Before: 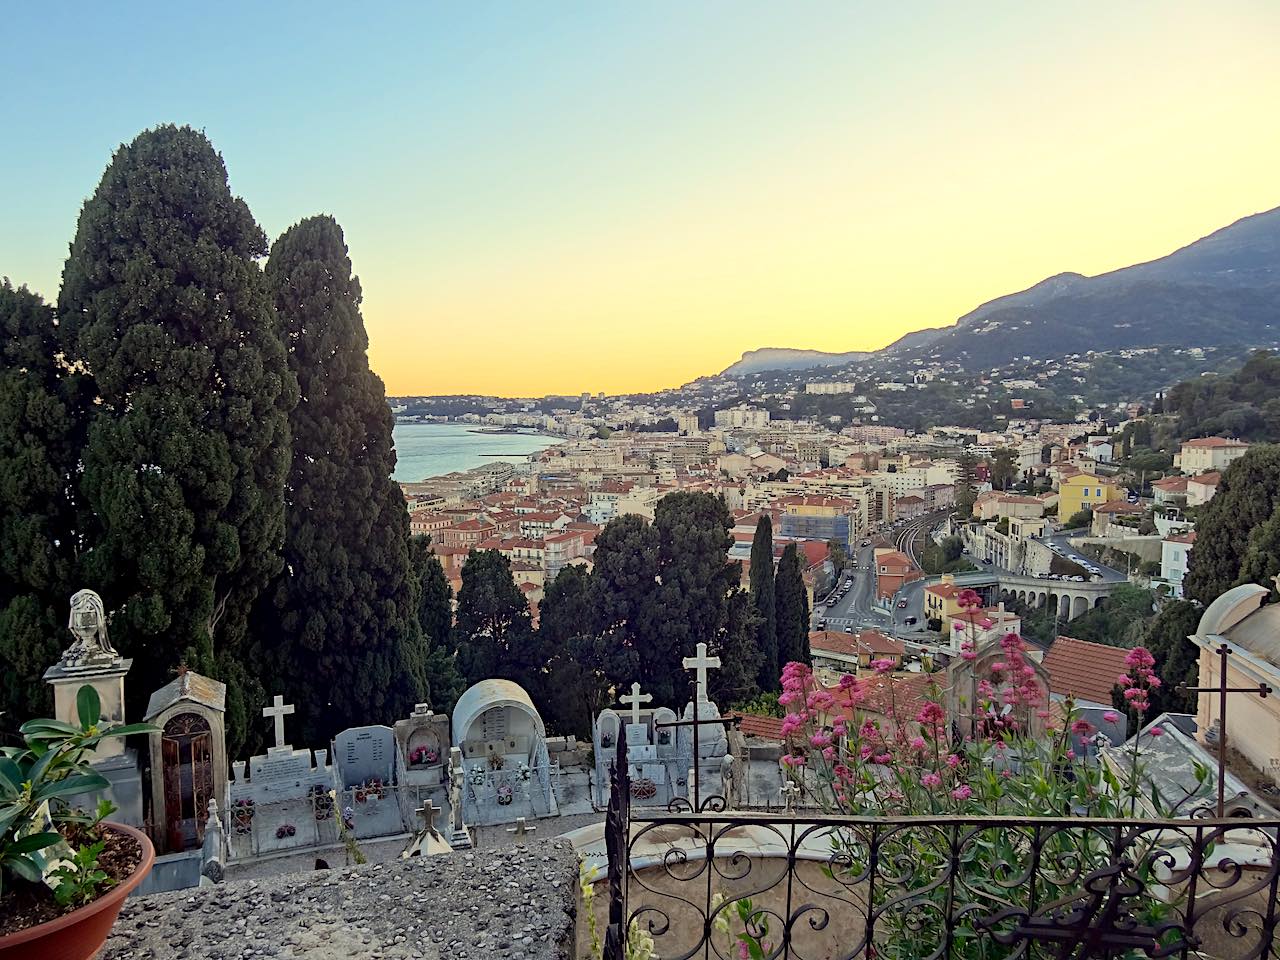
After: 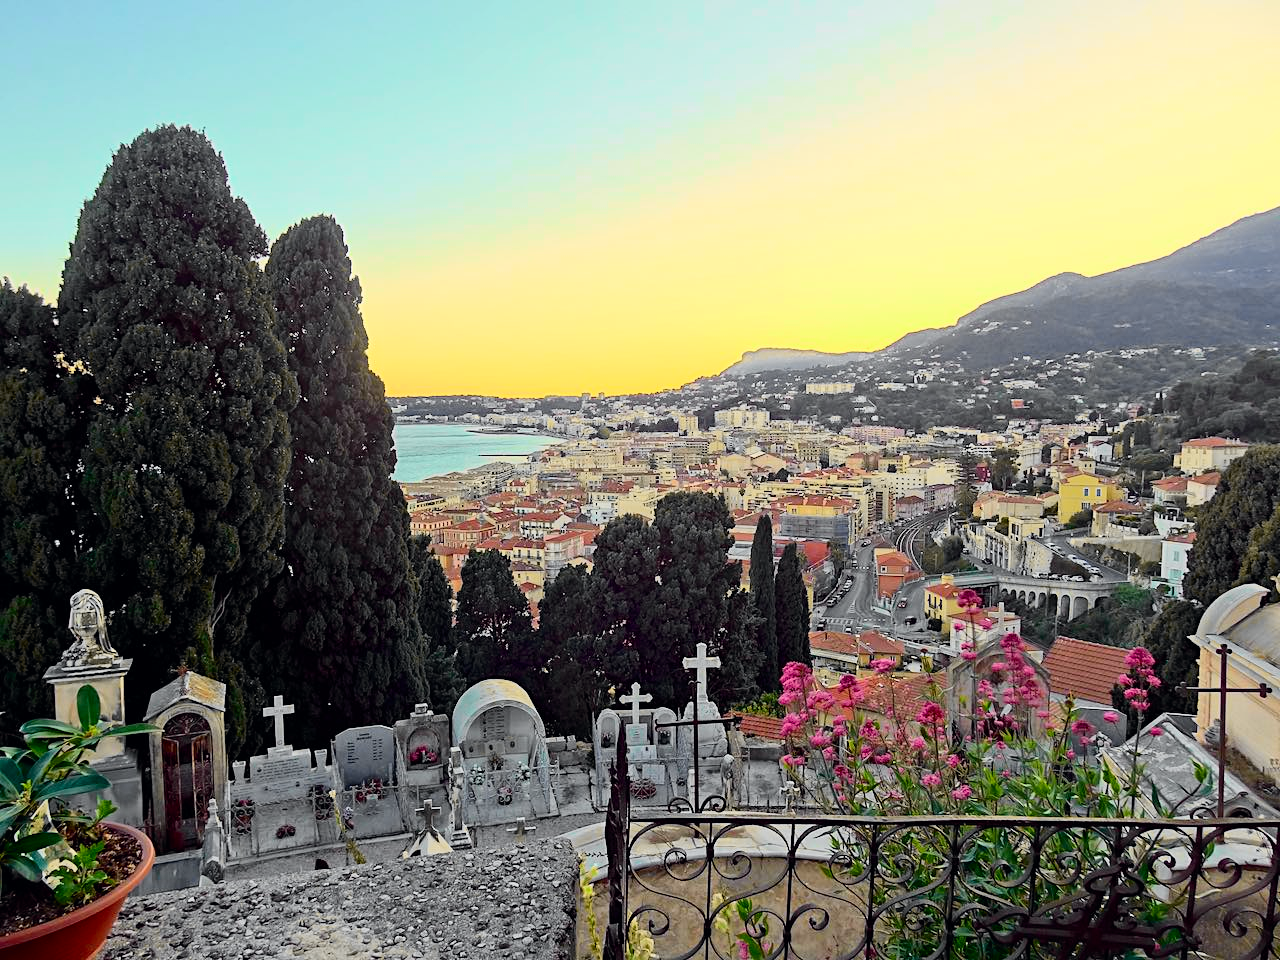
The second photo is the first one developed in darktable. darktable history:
tone curve: curves: ch0 [(0, 0) (0.071, 0.047) (0.266, 0.26) (0.491, 0.552) (0.753, 0.818) (1, 0.983)]; ch1 [(0, 0) (0.346, 0.307) (0.408, 0.369) (0.463, 0.443) (0.482, 0.493) (0.502, 0.5) (0.517, 0.518) (0.55, 0.573) (0.597, 0.641) (0.651, 0.709) (1, 1)]; ch2 [(0, 0) (0.346, 0.34) (0.434, 0.46) (0.485, 0.494) (0.5, 0.494) (0.517, 0.506) (0.535, 0.545) (0.583, 0.634) (0.625, 0.686) (1, 1)], color space Lab, independent channels, preserve colors none
